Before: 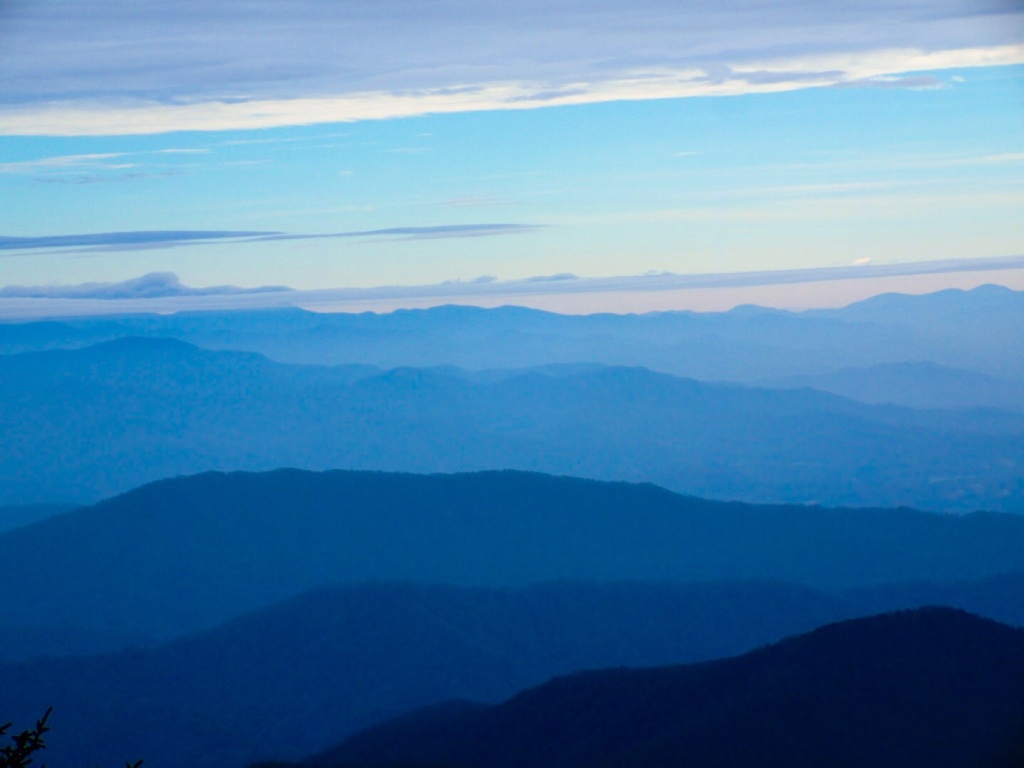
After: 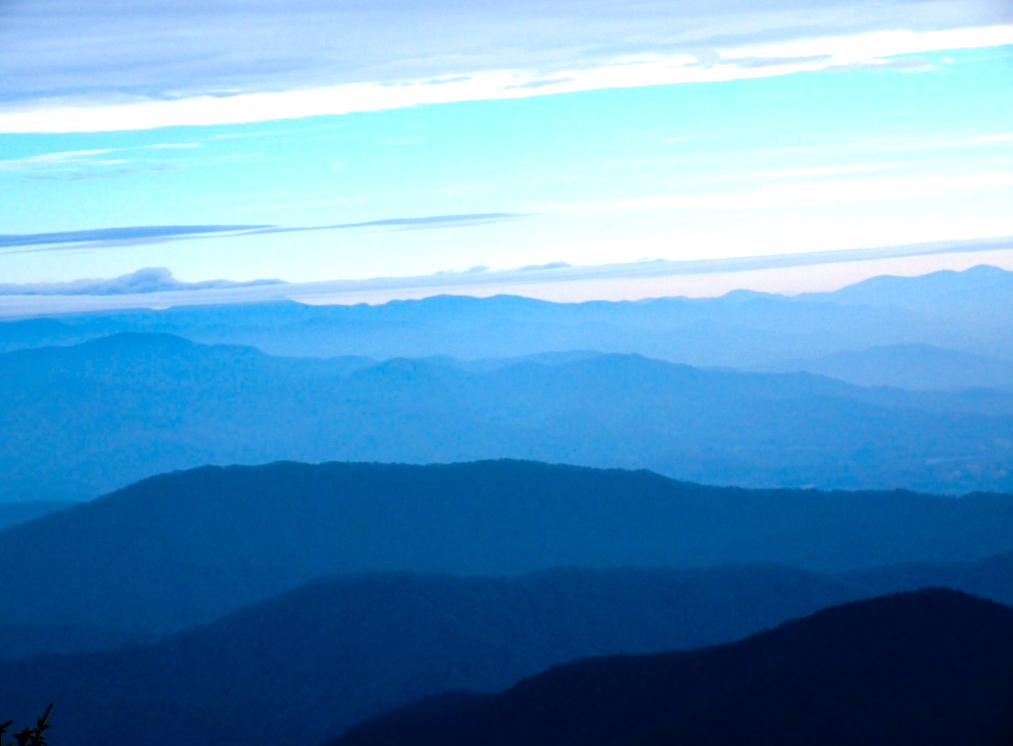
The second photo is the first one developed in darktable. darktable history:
rotate and perspective: rotation -1°, crop left 0.011, crop right 0.989, crop top 0.025, crop bottom 0.975
tone equalizer: -8 EV -0.75 EV, -7 EV -0.7 EV, -6 EV -0.6 EV, -5 EV -0.4 EV, -3 EV 0.4 EV, -2 EV 0.6 EV, -1 EV 0.7 EV, +0 EV 0.75 EV, edges refinement/feathering 500, mask exposure compensation -1.57 EV, preserve details no
